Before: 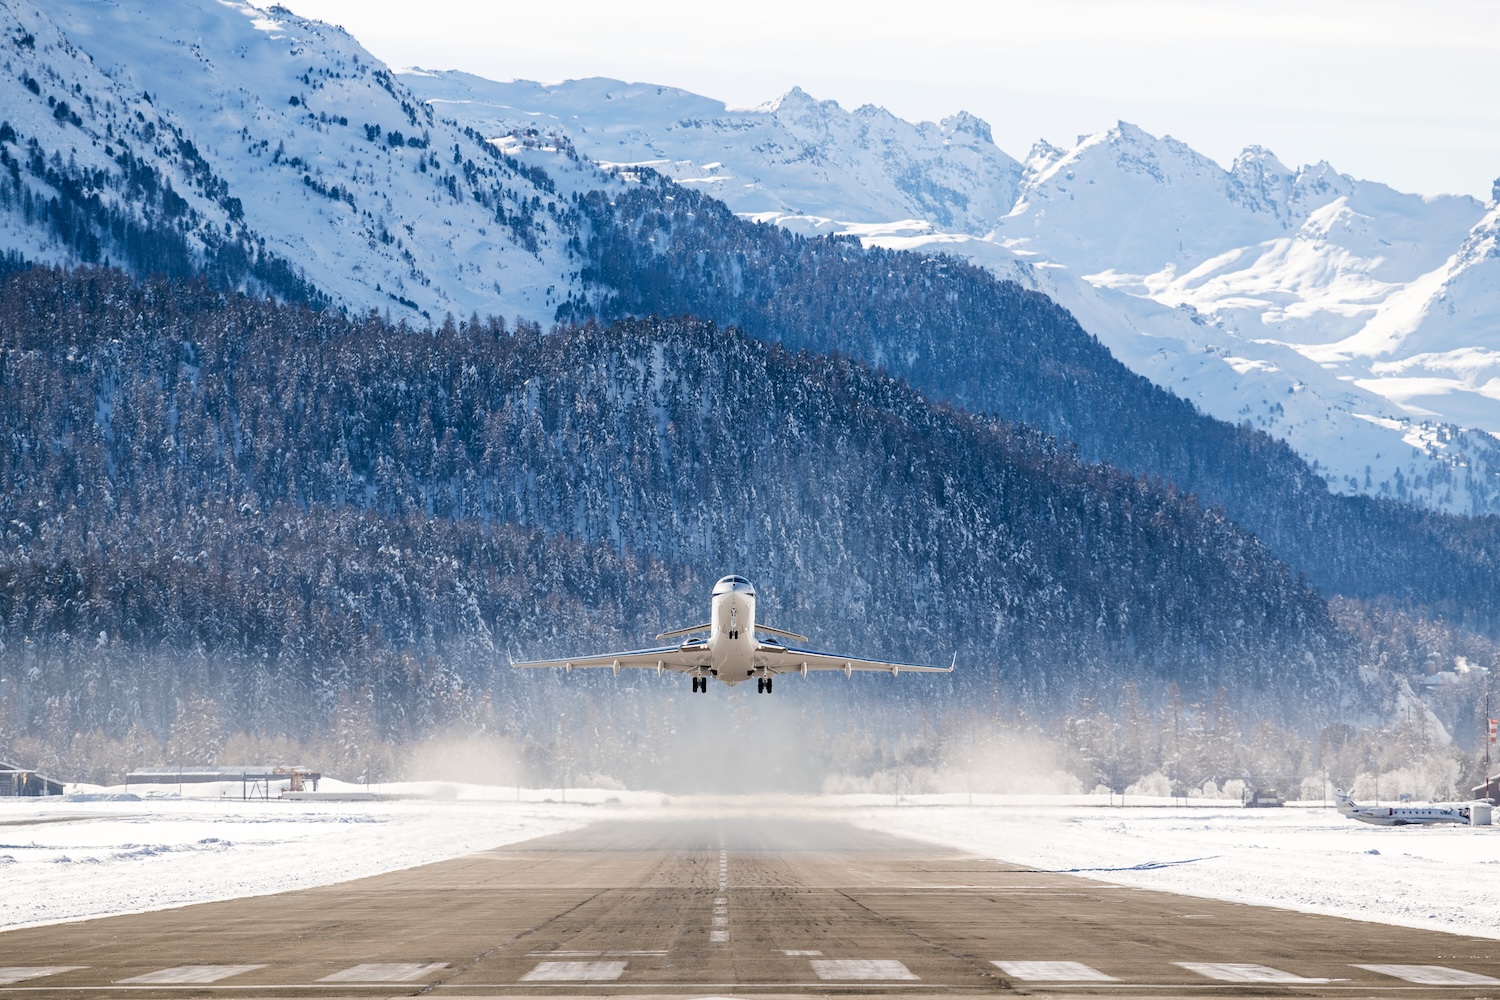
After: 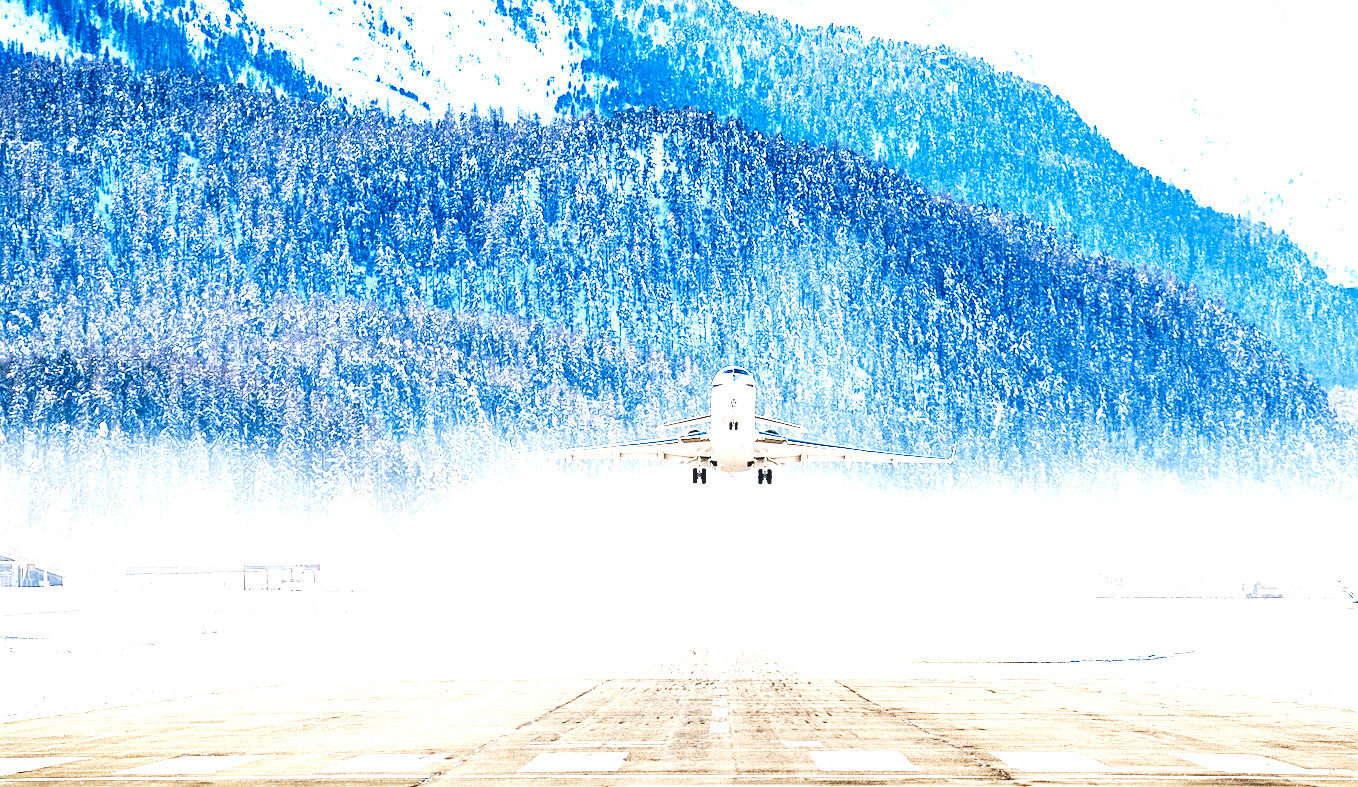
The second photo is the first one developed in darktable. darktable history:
exposure: black level correction 0, exposure 0.5 EV, compensate highlight preservation false
local contrast: detail 142%
levels: levels [0, 0.435, 0.917]
tone equalizer: on, module defaults
crop: top 20.916%, right 9.437%, bottom 0.316%
base curve: curves: ch0 [(0, 0) (0.007, 0.004) (0.027, 0.03) (0.046, 0.07) (0.207, 0.54) (0.442, 0.872) (0.673, 0.972) (1, 1)], preserve colors none
sharpen: on, module defaults
